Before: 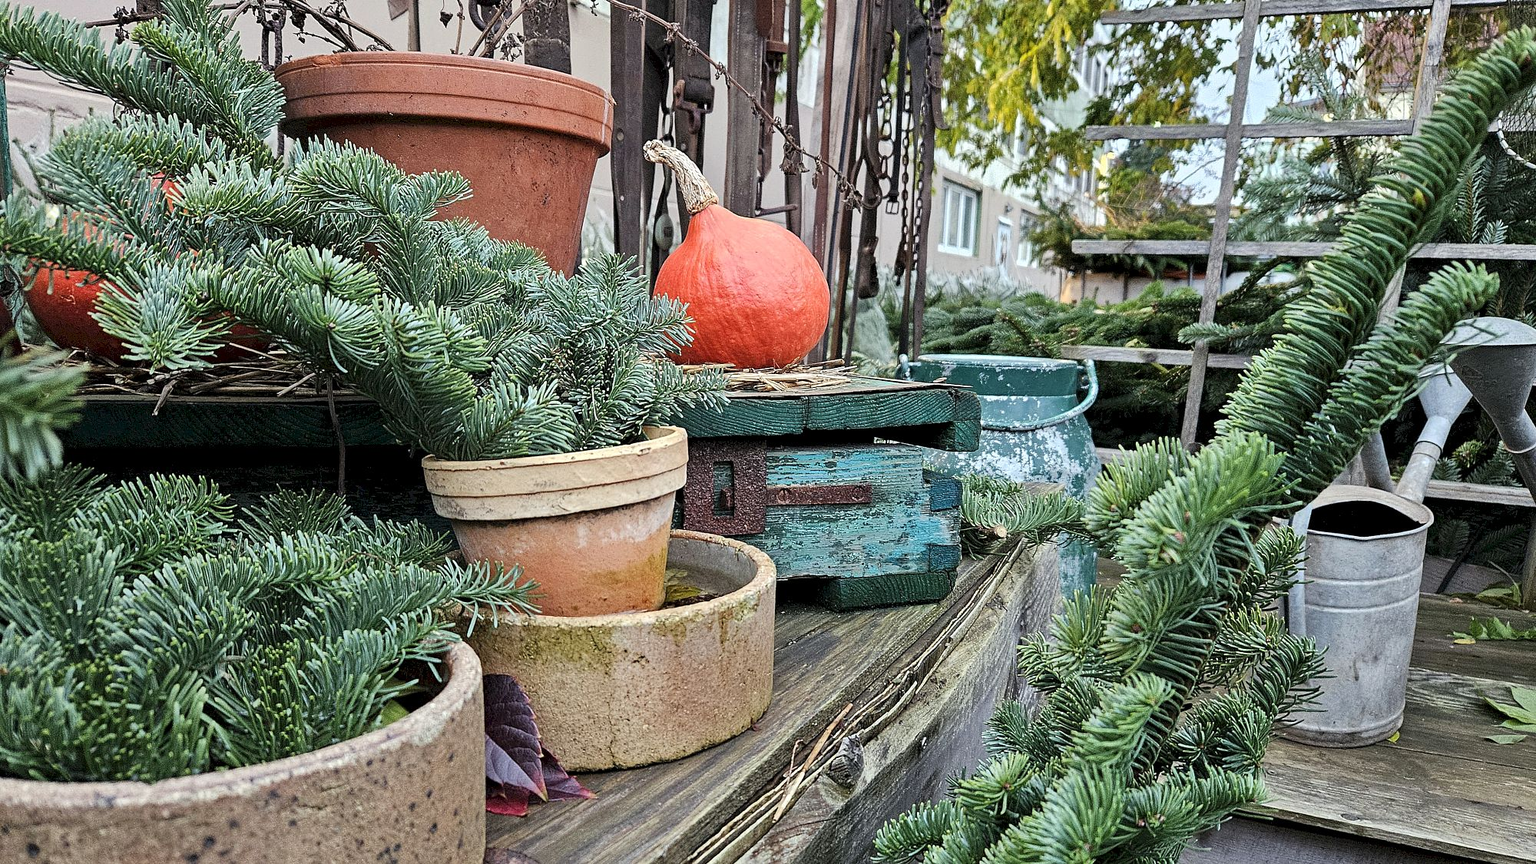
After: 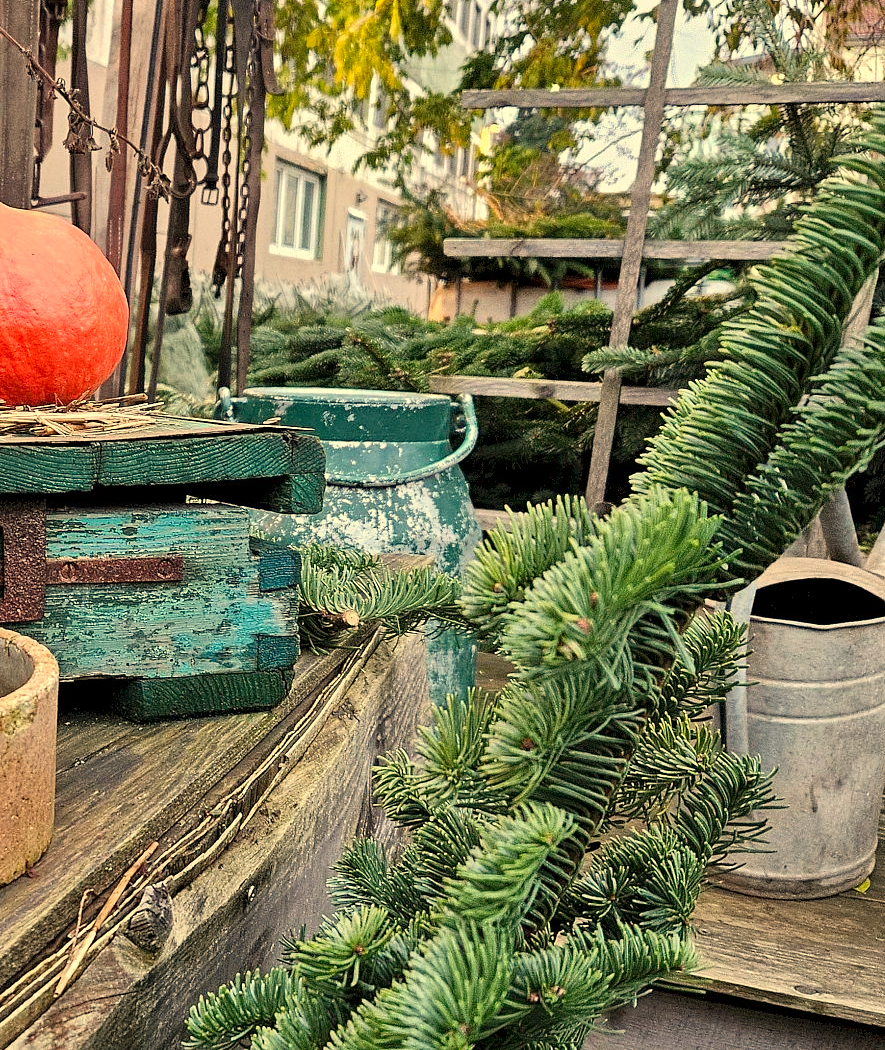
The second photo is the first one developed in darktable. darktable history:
crop: left 47.628%, top 6.643%, right 7.874%
white balance: red 1.123, blue 0.83
